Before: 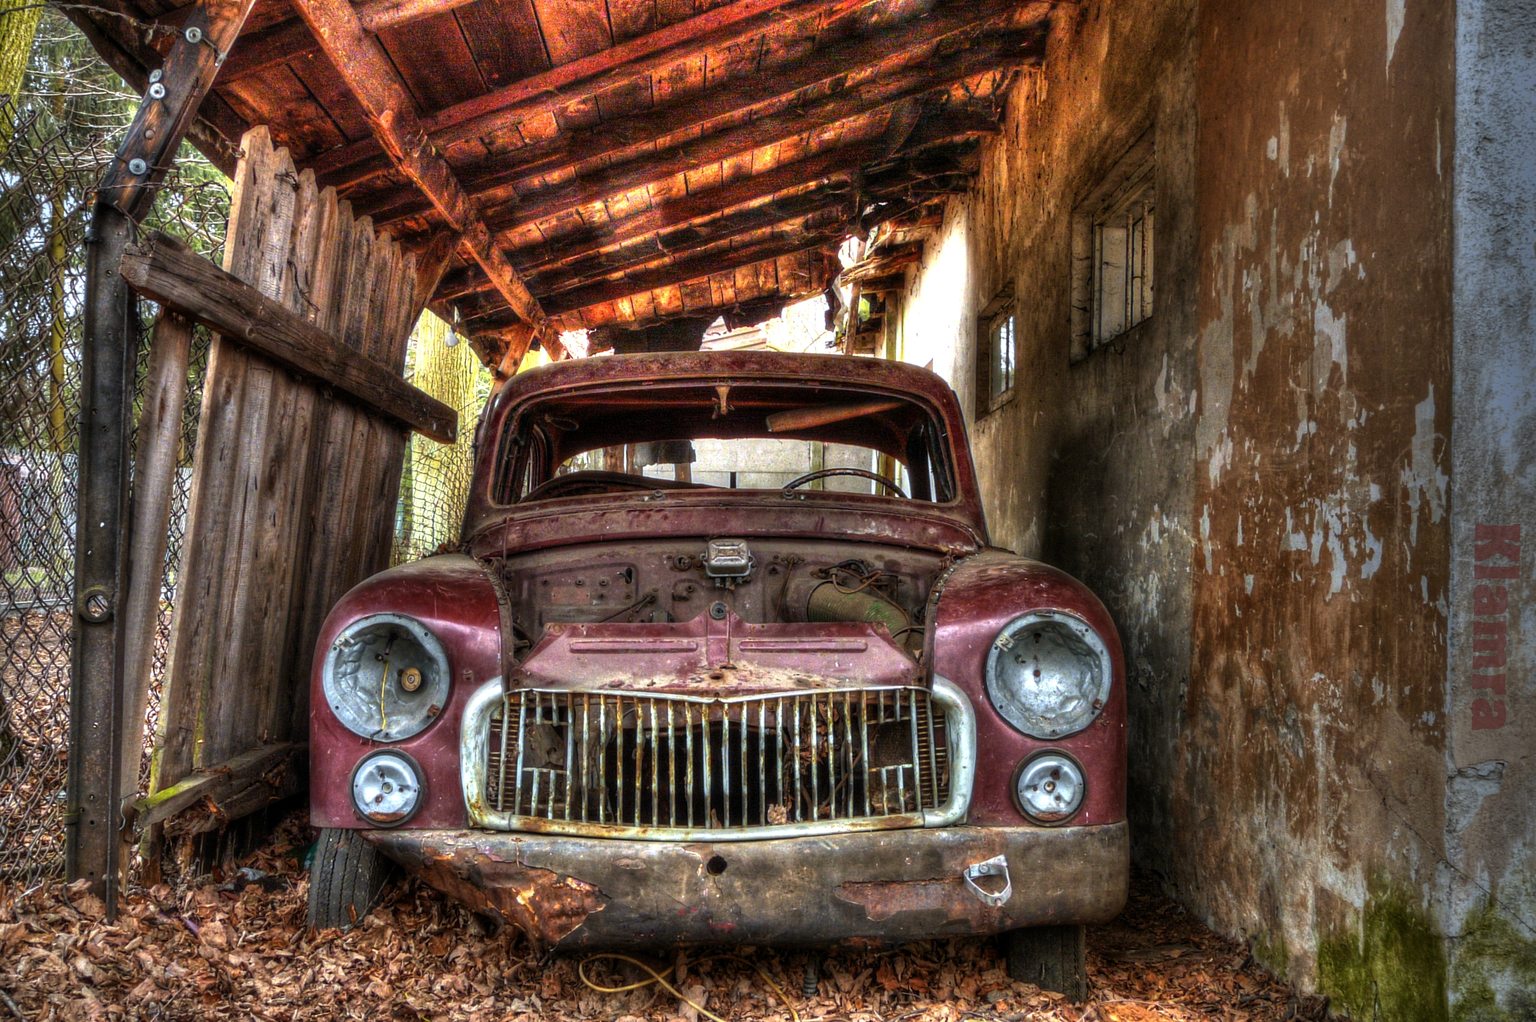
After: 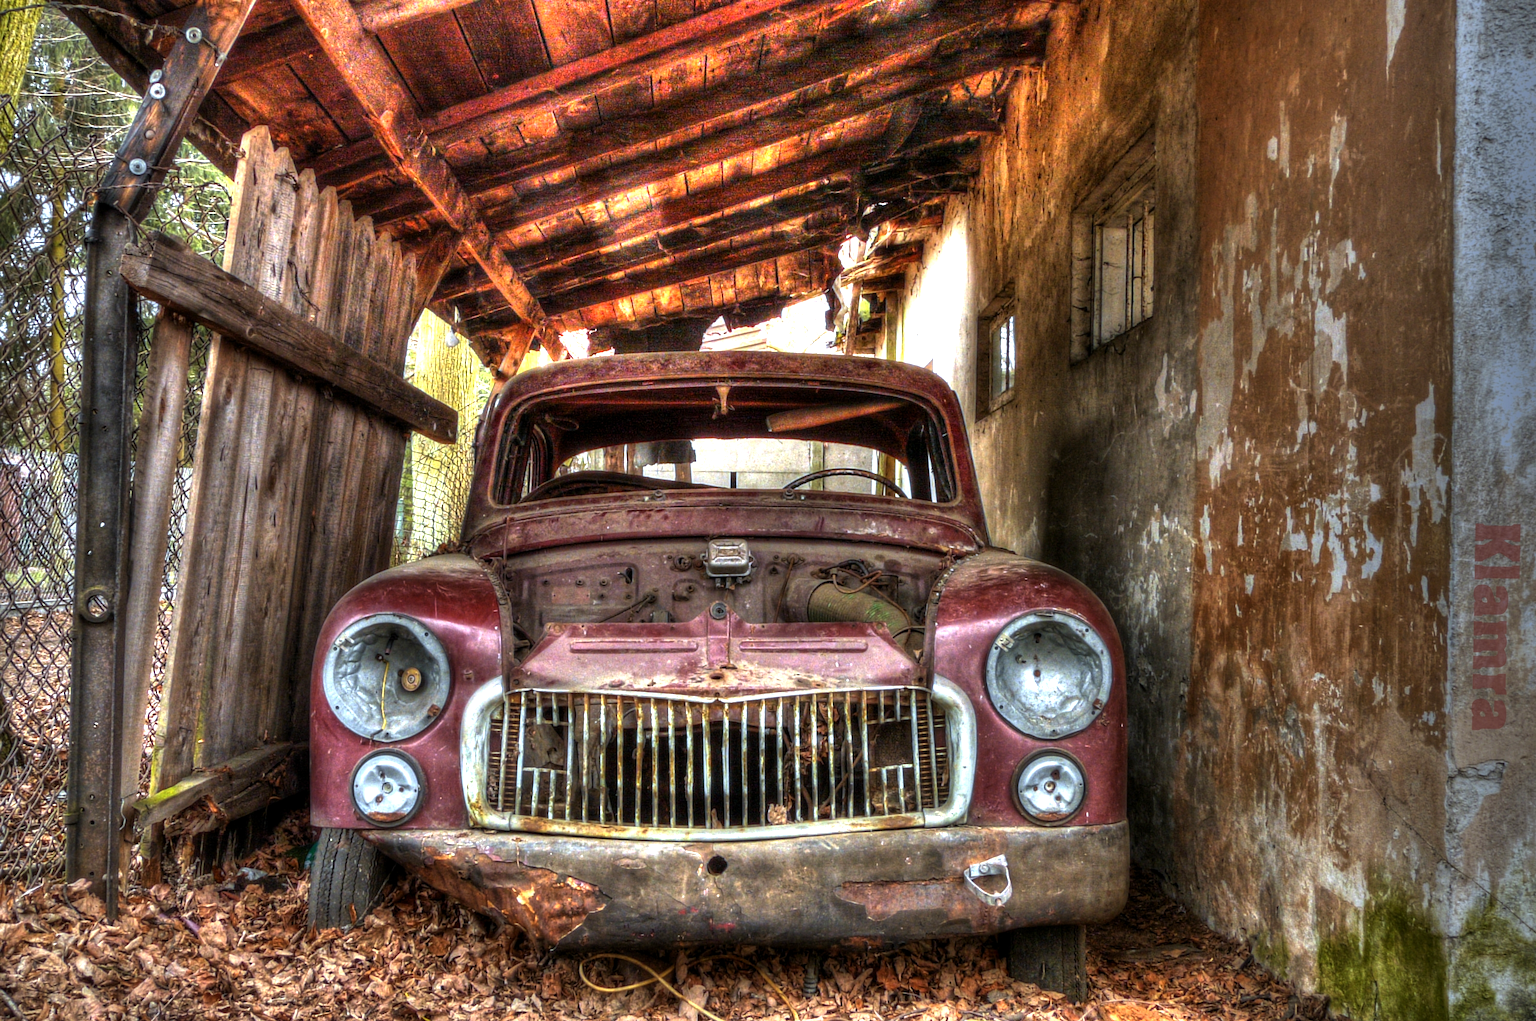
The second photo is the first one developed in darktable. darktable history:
exposure: black level correction 0.001, exposure 0.5 EV, compensate exposure bias true, compensate highlight preservation false
base curve: preserve colors none
